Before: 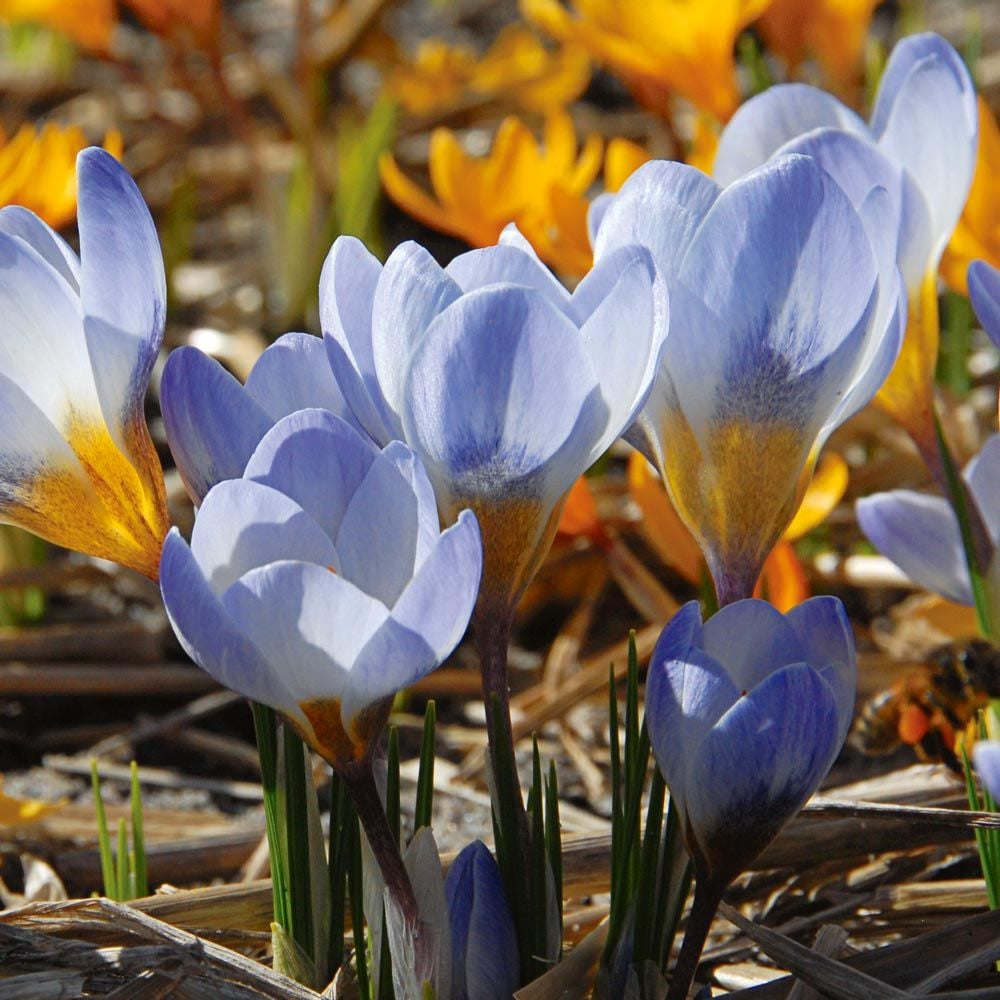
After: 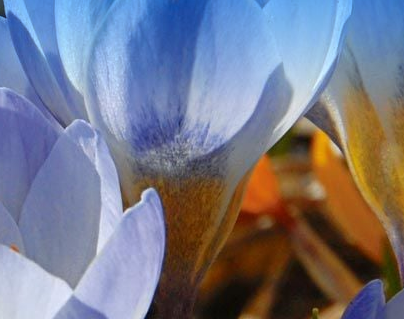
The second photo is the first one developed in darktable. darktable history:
graduated density: density 2.02 EV, hardness 44%, rotation 0.374°, offset 8.21, hue 208.8°, saturation 97%
crop: left 31.751%, top 32.172%, right 27.8%, bottom 35.83%
